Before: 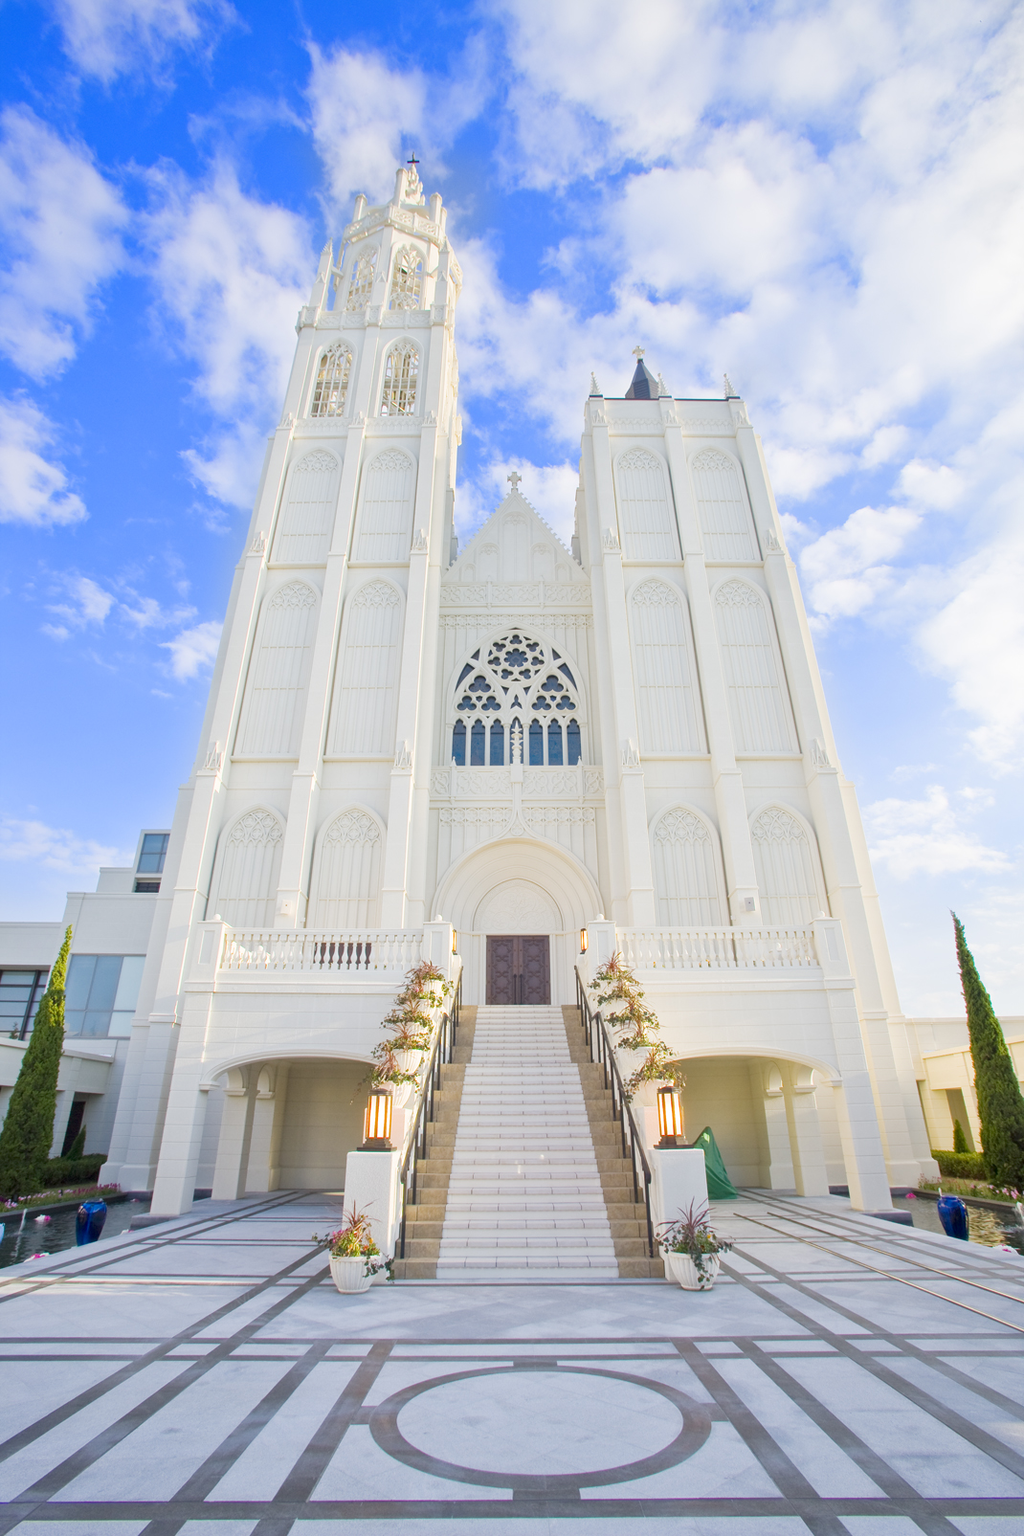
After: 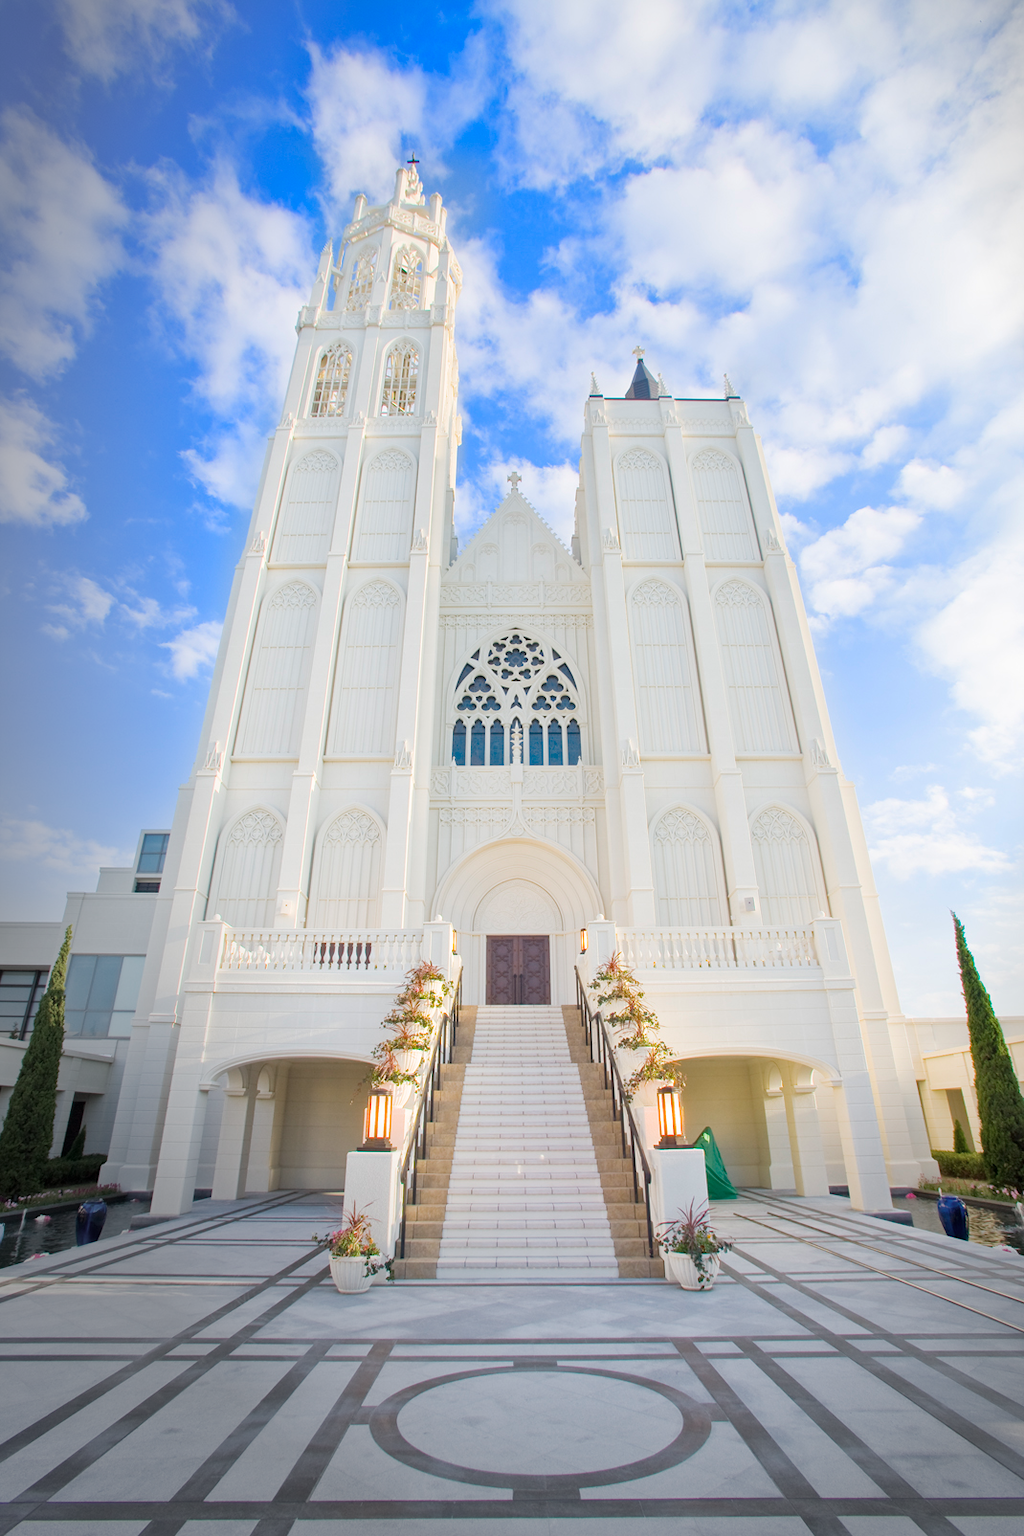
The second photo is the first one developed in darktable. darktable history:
vignetting: center (0.22, -0.232), automatic ratio true
